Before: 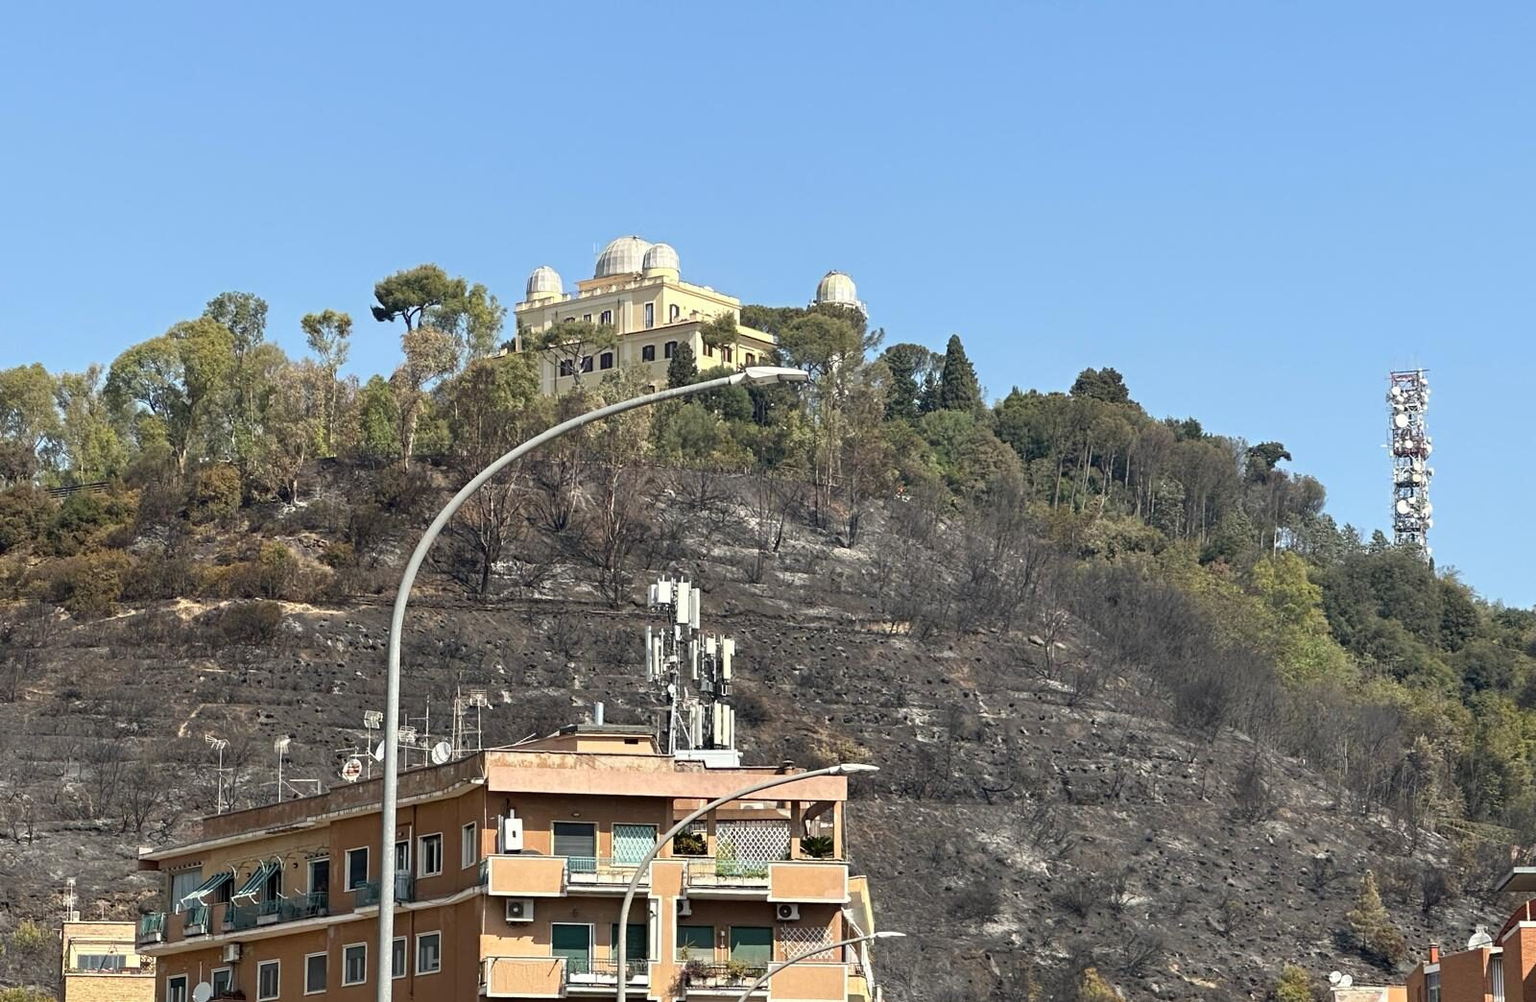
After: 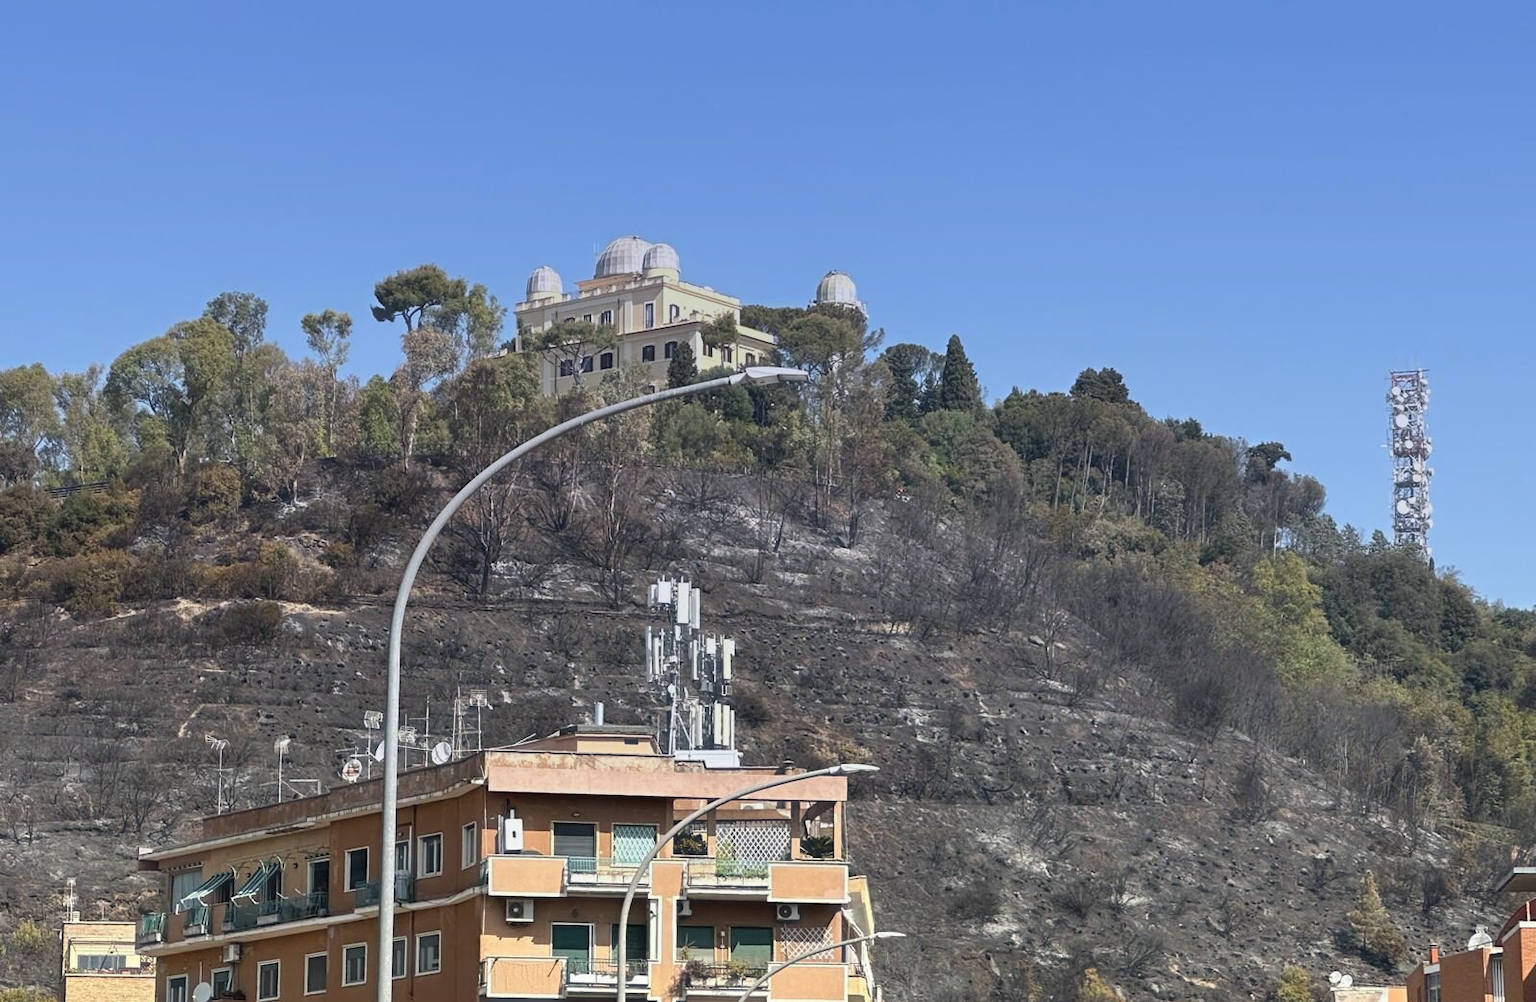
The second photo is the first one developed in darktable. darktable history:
graduated density: hue 238.83°, saturation 50%
haze removal: strength -0.1, adaptive false
